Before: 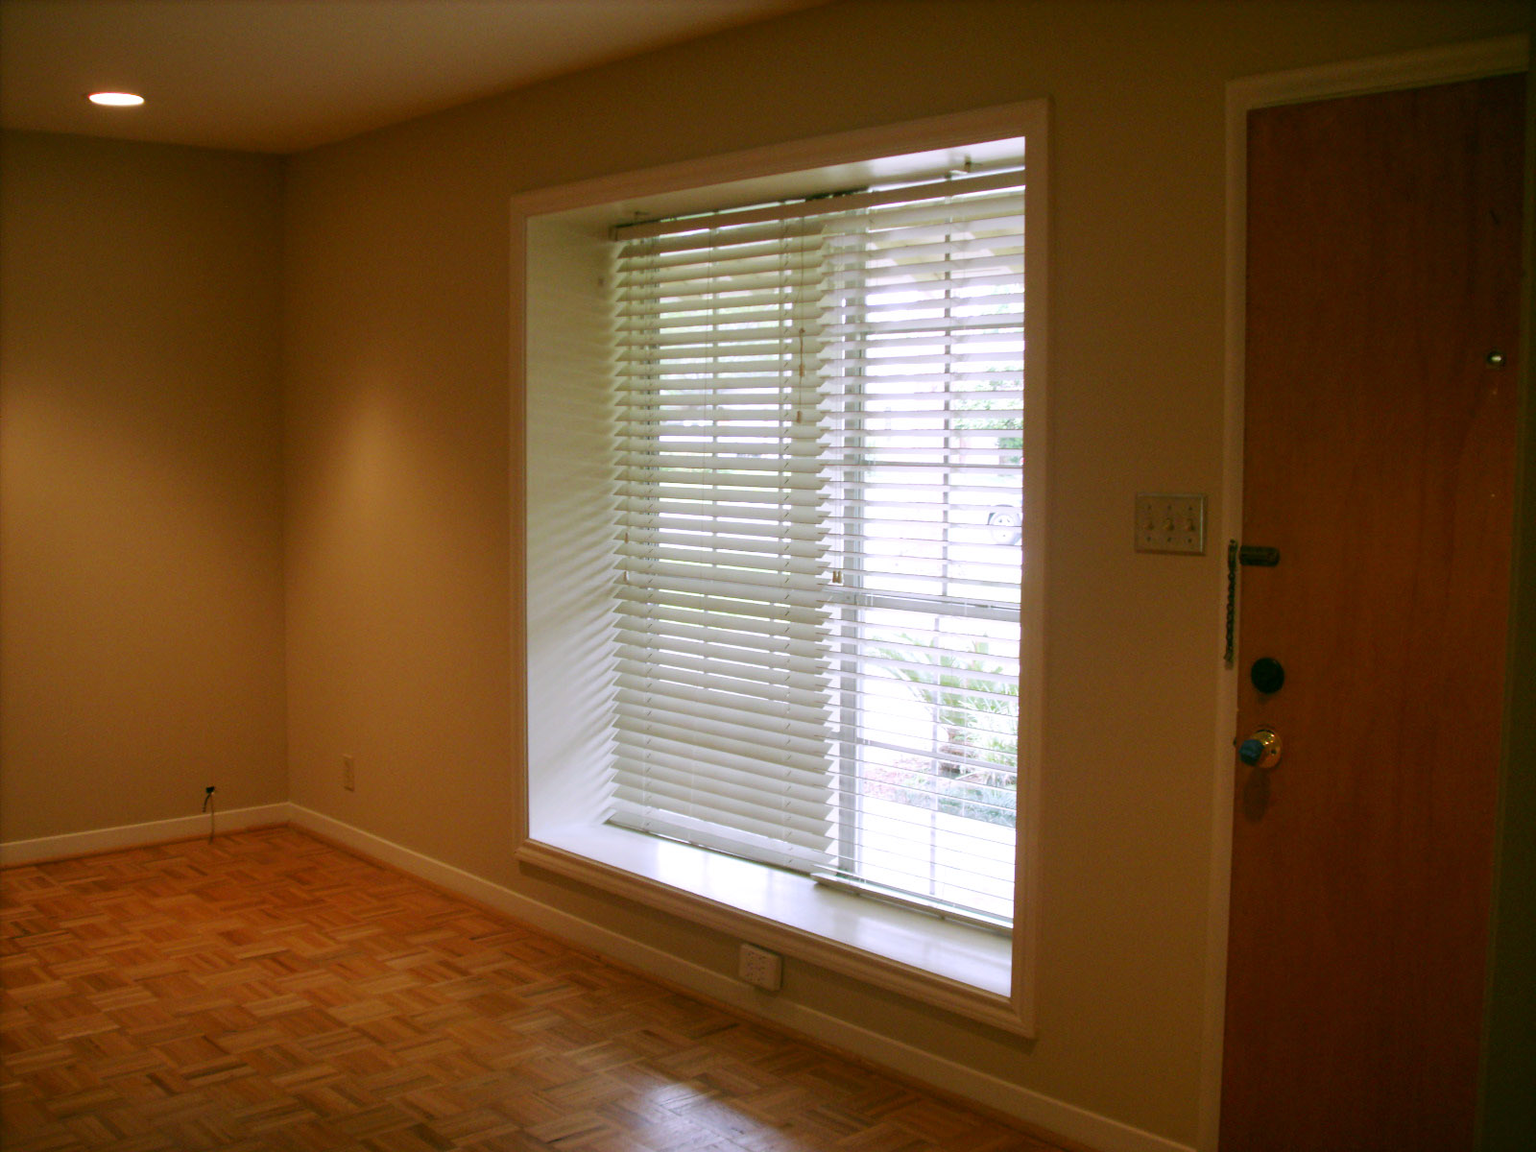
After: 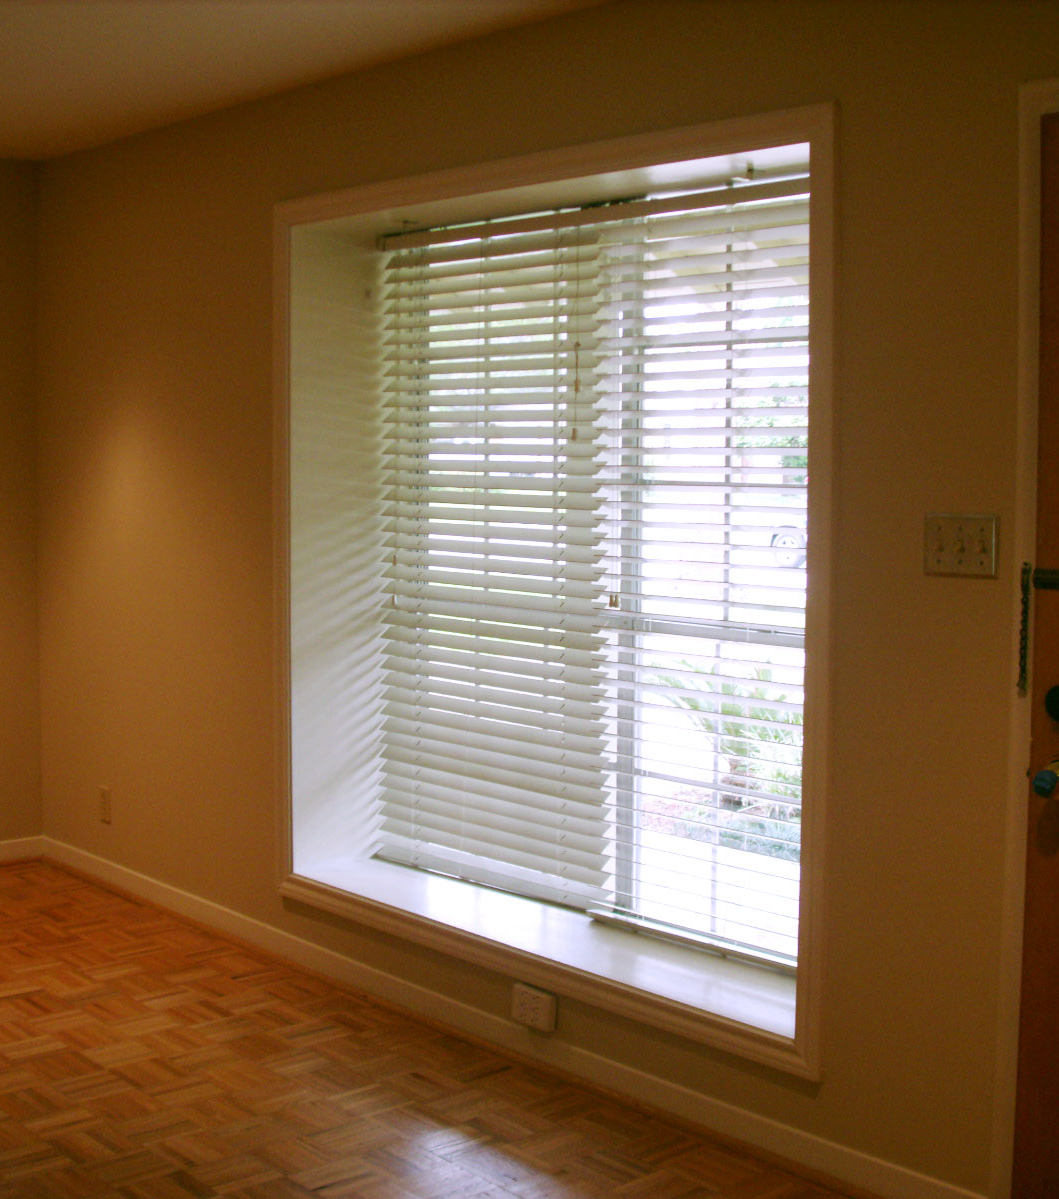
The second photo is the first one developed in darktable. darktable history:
crop and rotate: left 16.166%, right 17.628%
